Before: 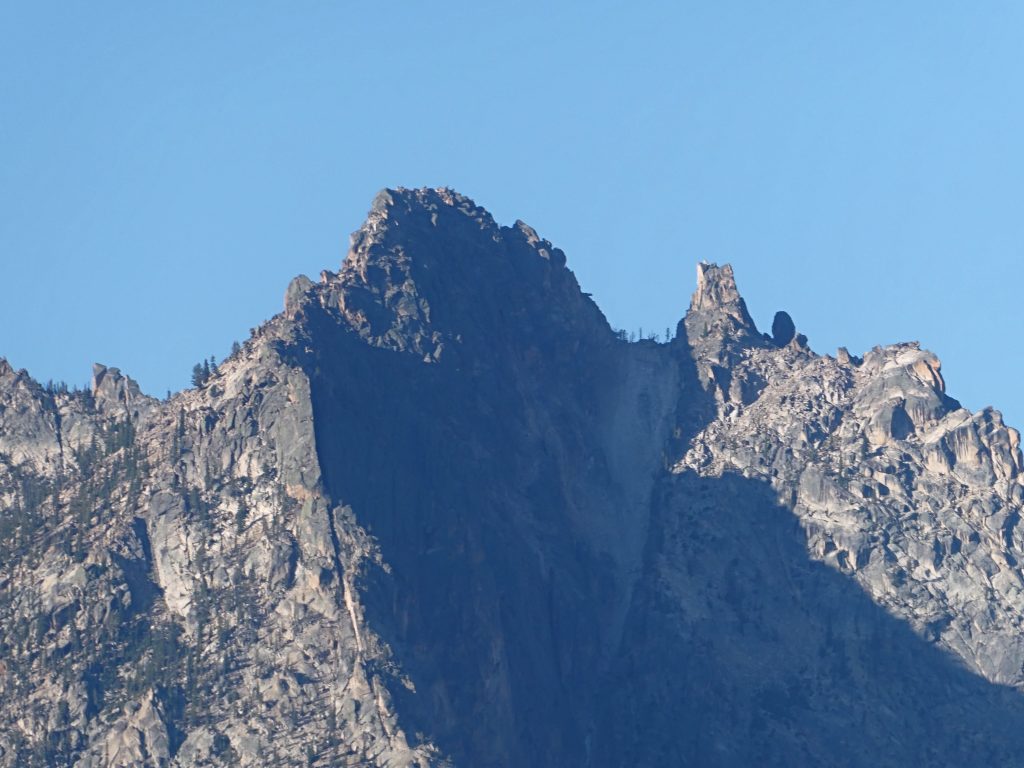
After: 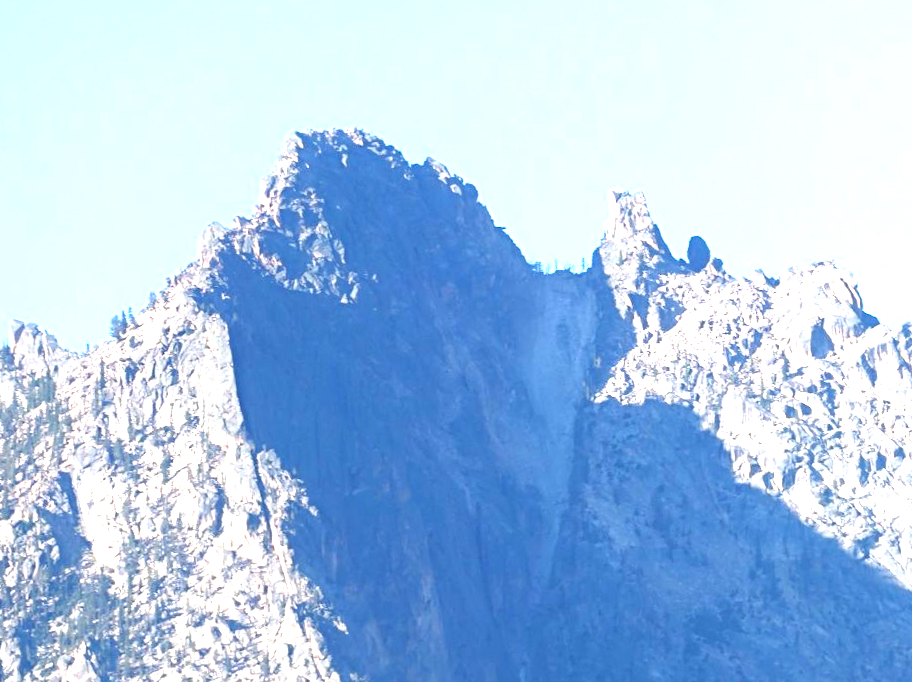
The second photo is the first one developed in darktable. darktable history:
crop and rotate: angle 2.65°, left 5.492%, top 5.706%
exposure: black level correction 0.001, exposure 1.865 EV, compensate highlight preservation false
